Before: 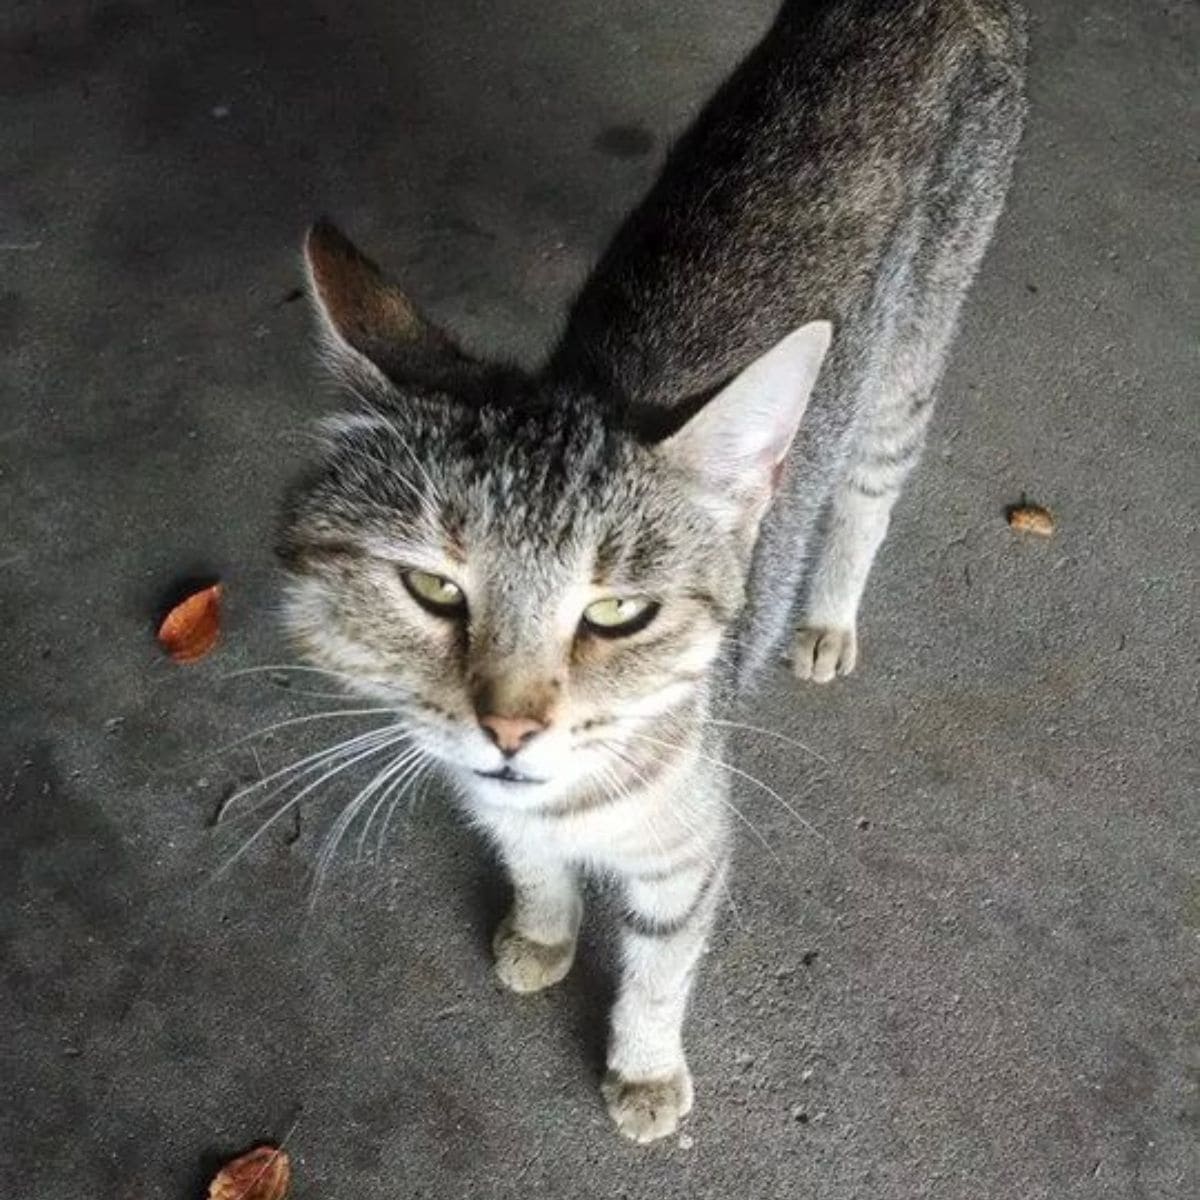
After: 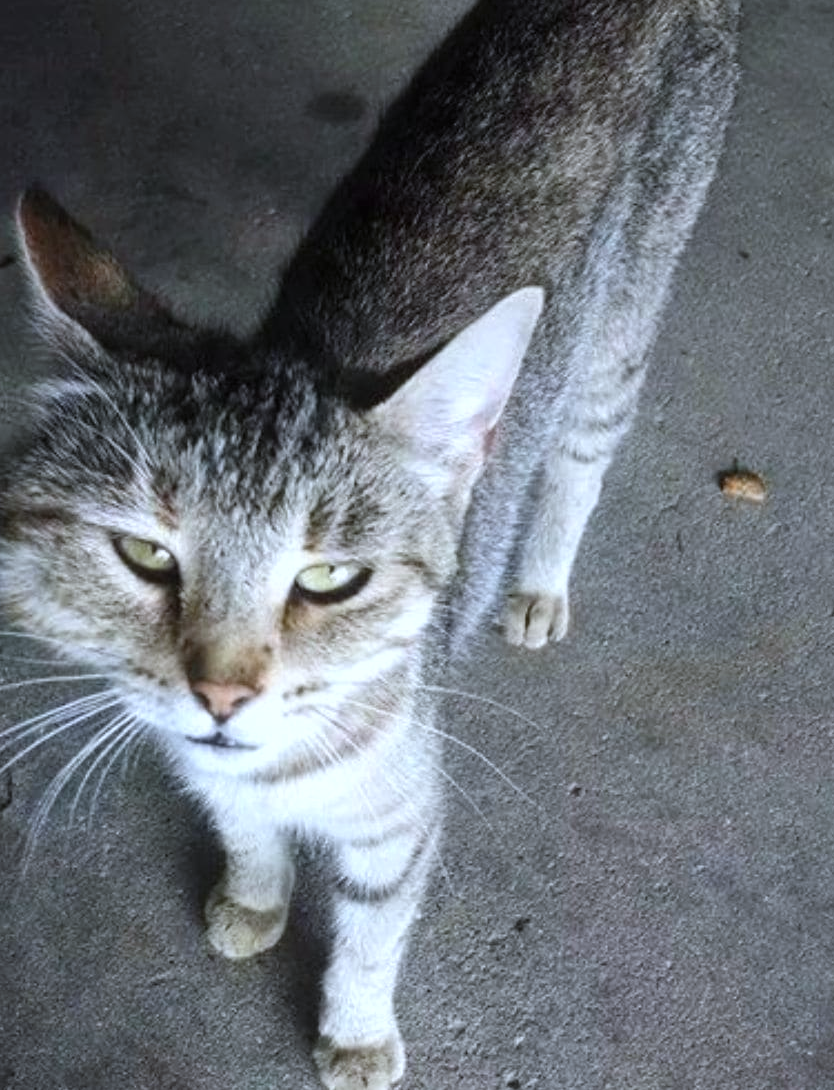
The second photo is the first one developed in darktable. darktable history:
exposure: black level correction -0.001, exposure 0.08 EV, compensate highlight preservation false
crop and rotate: left 24.034%, top 2.838%, right 6.406%, bottom 6.299%
white balance: red 0.931, blue 1.11
